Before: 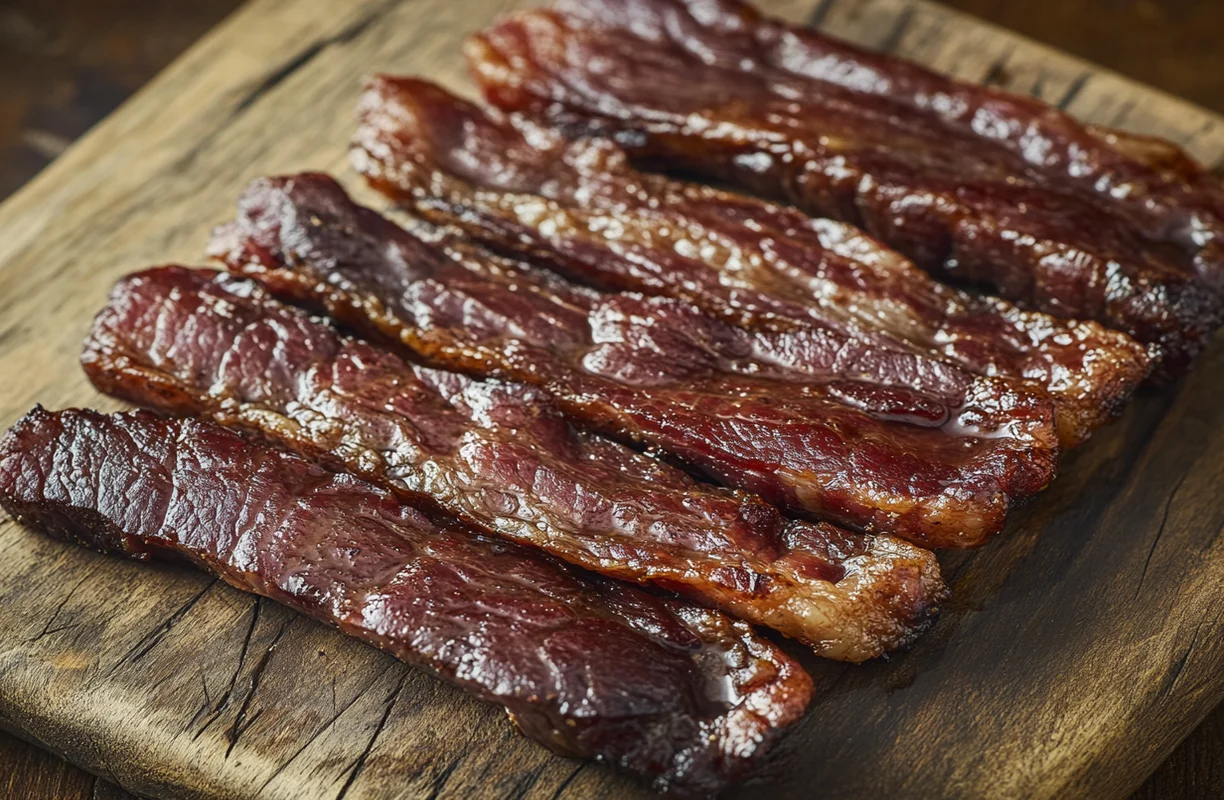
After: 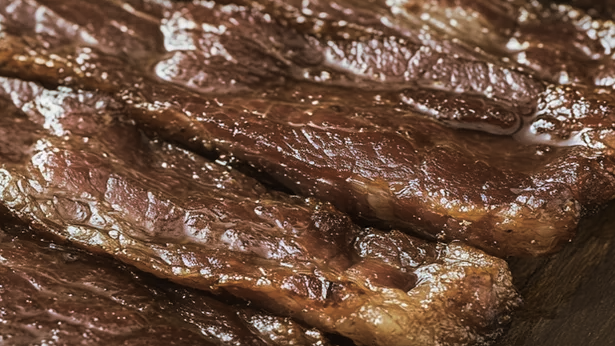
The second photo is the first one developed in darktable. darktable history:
split-toning: shadows › hue 32.4°, shadows › saturation 0.51, highlights › hue 180°, highlights › saturation 0, balance -60.17, compress 55.19%
crop: left 35.03%, top 36.625%, right 14.663%, bottom 20.057%
